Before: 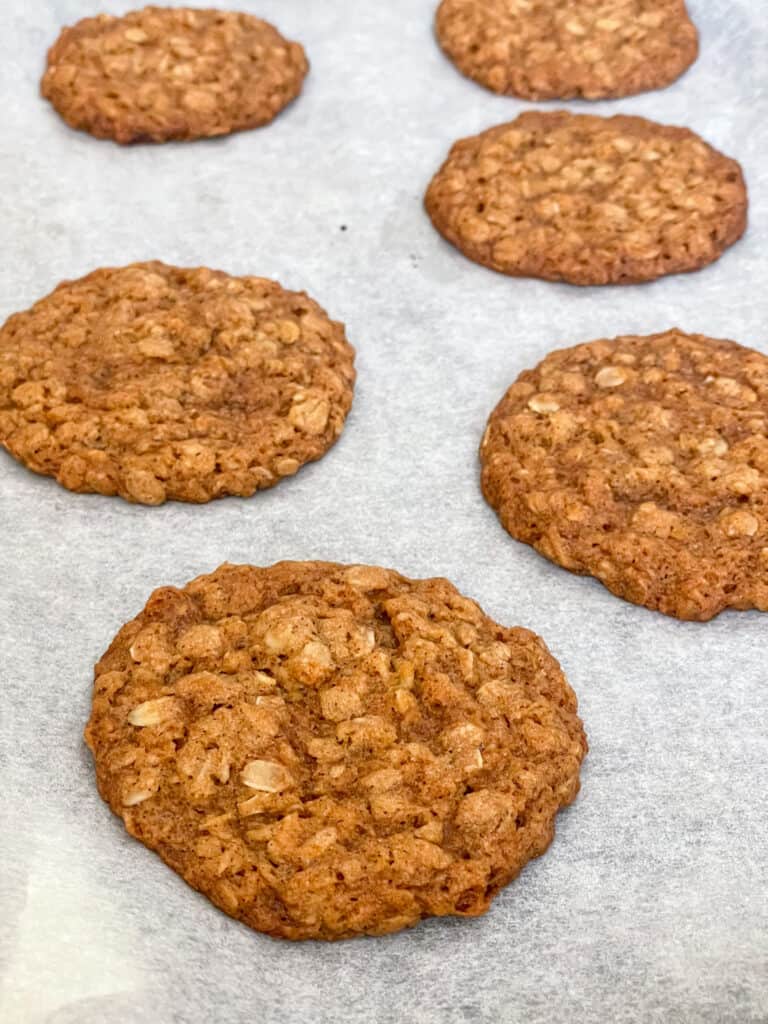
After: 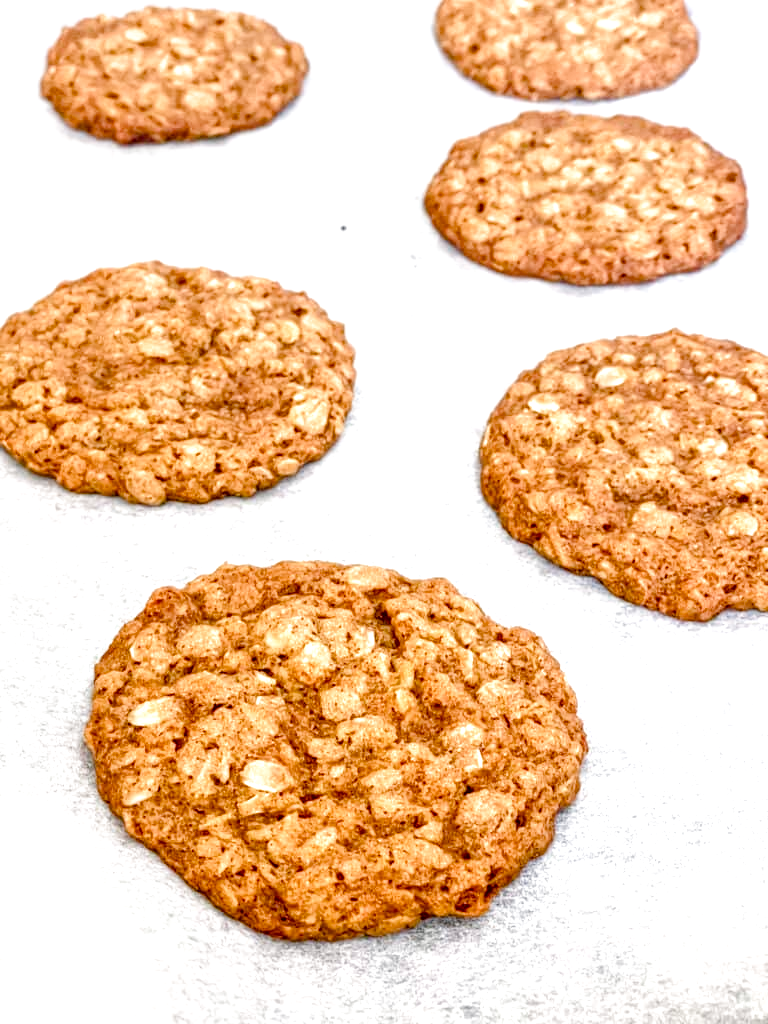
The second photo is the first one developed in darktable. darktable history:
exposure: black level correction 0, exposure 0.697 EV, compensate highlight preservation false
contrast brightness saturation: brightness 0.143
local contrast: detail 150%
color balance rgb: power › chroma 0.982%, power › hue 256.35°, linear chroma grading › mid-tones 7.665%, perceptual saturation grading › global saturation 20%, perceptual saturation grading › highlights -50.509%, perceptual saturation grading › shadows 30.801%, global vibrance 29.673%
filmic rgb: black relative exposure -12.05 EV, white relative exposure 2.81 EV, target black luminance 0%, hardness 8.02, latitude 70.28%, contrast 1.138, highlights saturation mix 11.12%, shadows ↔ highlights balance -0.387%, add noise in highlights 0, preserve chrominance no, color science v3 (2019), use custom middle-gray values true, contrast in highlights soft
